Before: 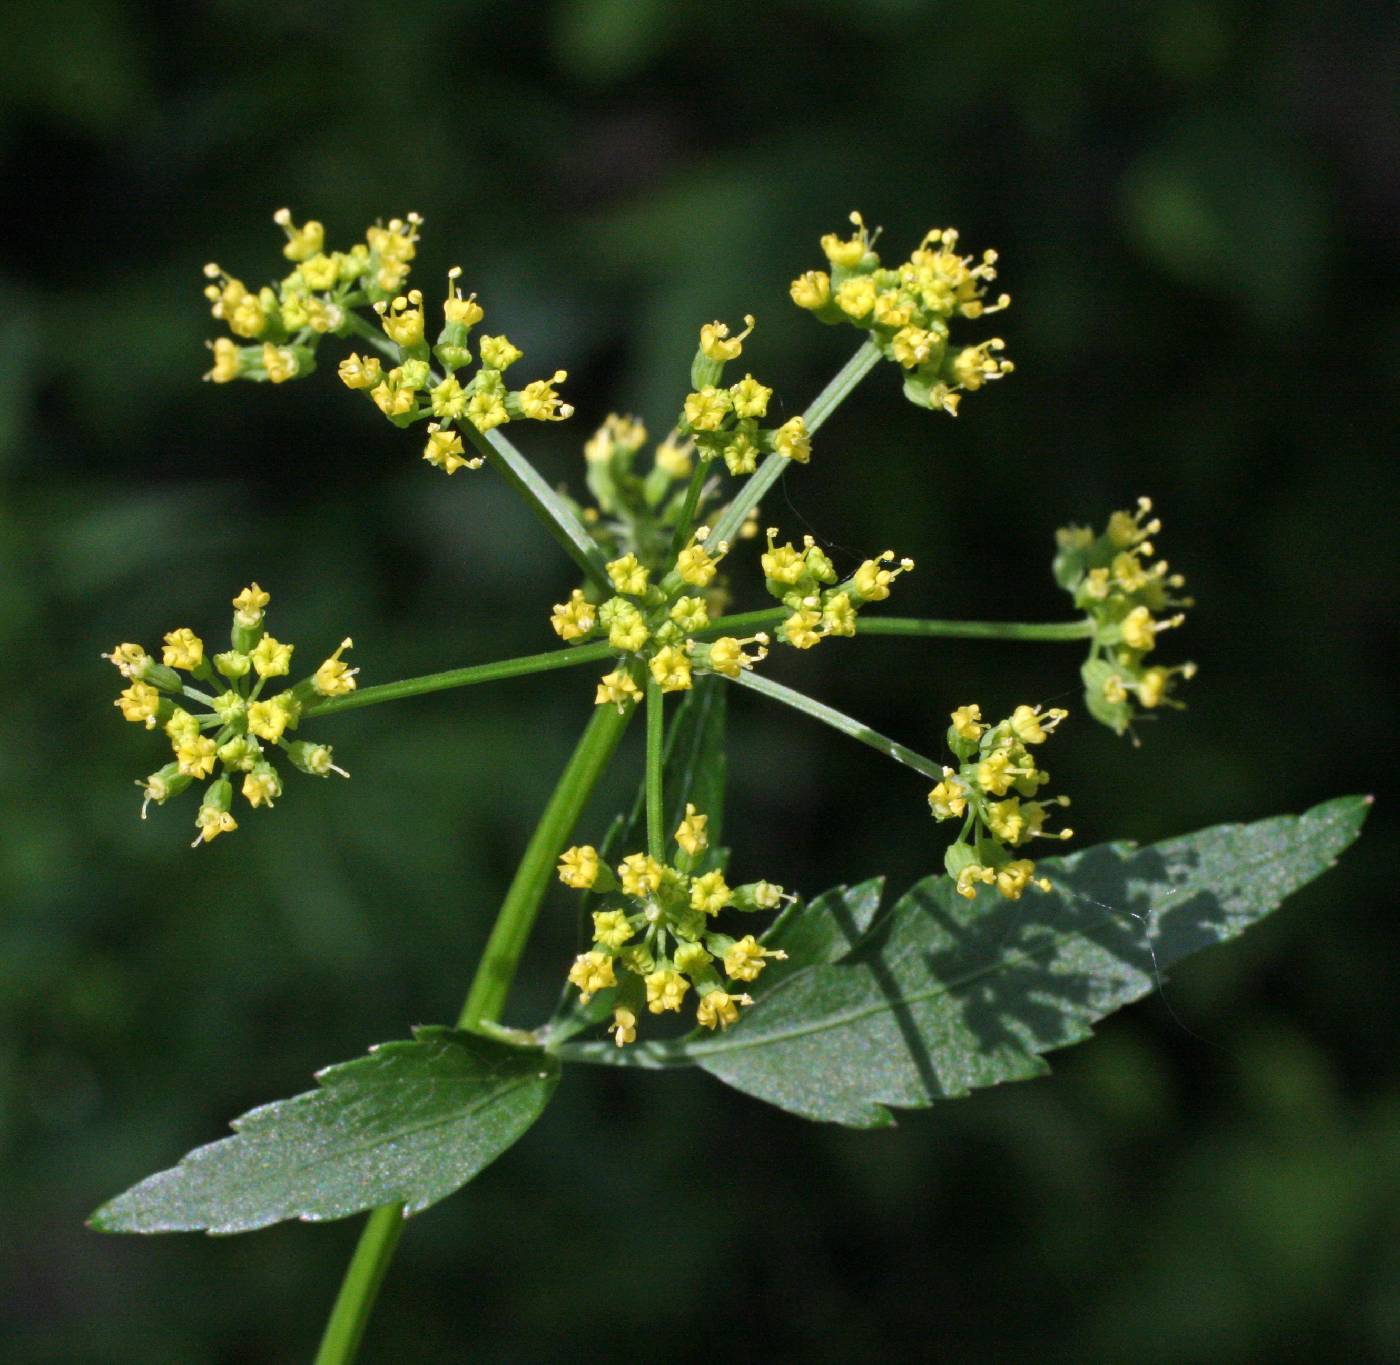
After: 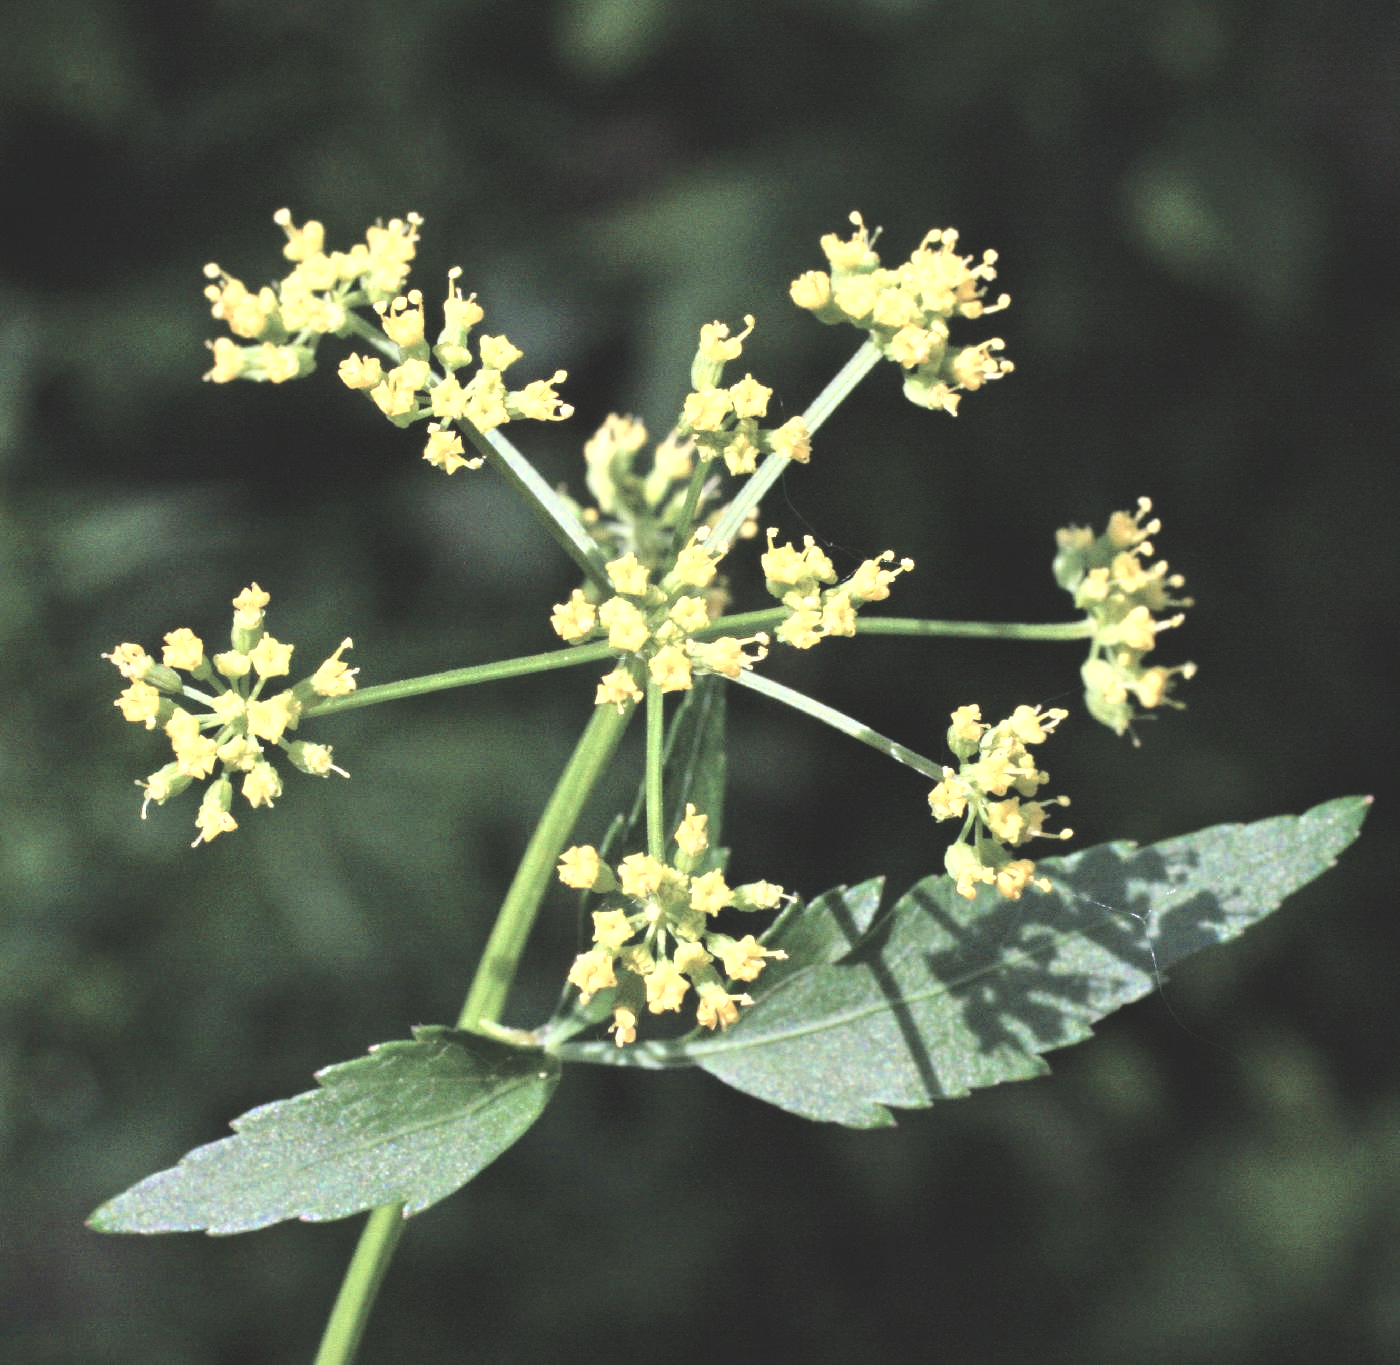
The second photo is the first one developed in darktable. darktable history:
tone equalizer: -8 EV 0.09 EV
base curve: curves: ch0 [(0, 0) (0.028, 0.03) (0.121, 0.232) (0.46, 0.748) (0.859, 0.968) (1, 1)]
color zones: curves: ch0 [(0, 0.473) (0.001, 0.473) (0.226, 0.548) (0.4, 0.589) (0.525, 0.54) (0.728, 0.403) (0.999, 0.473) (1, 0.473)]; ch1 [(0, 0.619) (0.001, 0.619) (0.234, 0.388) (0.4, 0.372) (0.528, 0.422) (0.732, 0.53) (0.999, 0.619) (1, 0.619)]; ch2 [(0, 0.547) (0.001, 0.547) (0.226, 0.45) (0.4, 0.525) (0.525, 0.585) (0.8, 0.511) (0.999, 0.547) (1, 0.547)]
exposure: black level correction -0.022, exposure -0.038 EV, compensate exposure bias true, compensate highlight preservation false
